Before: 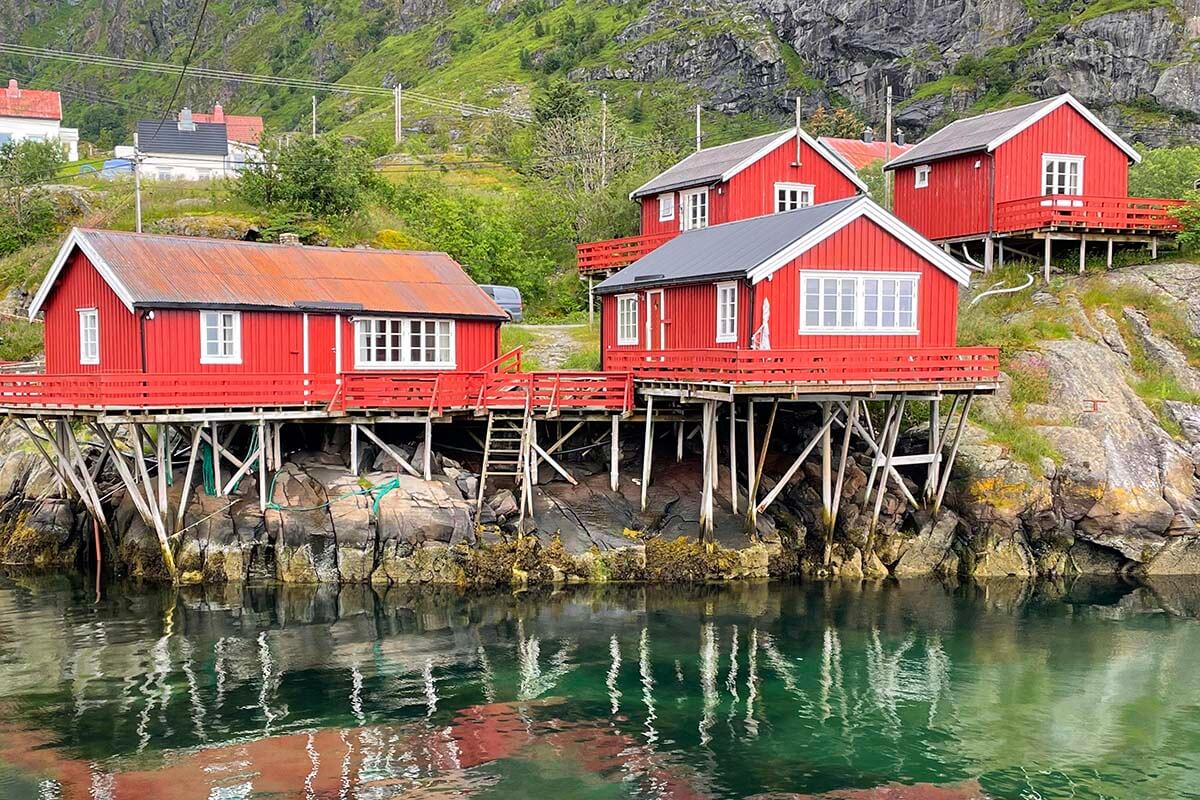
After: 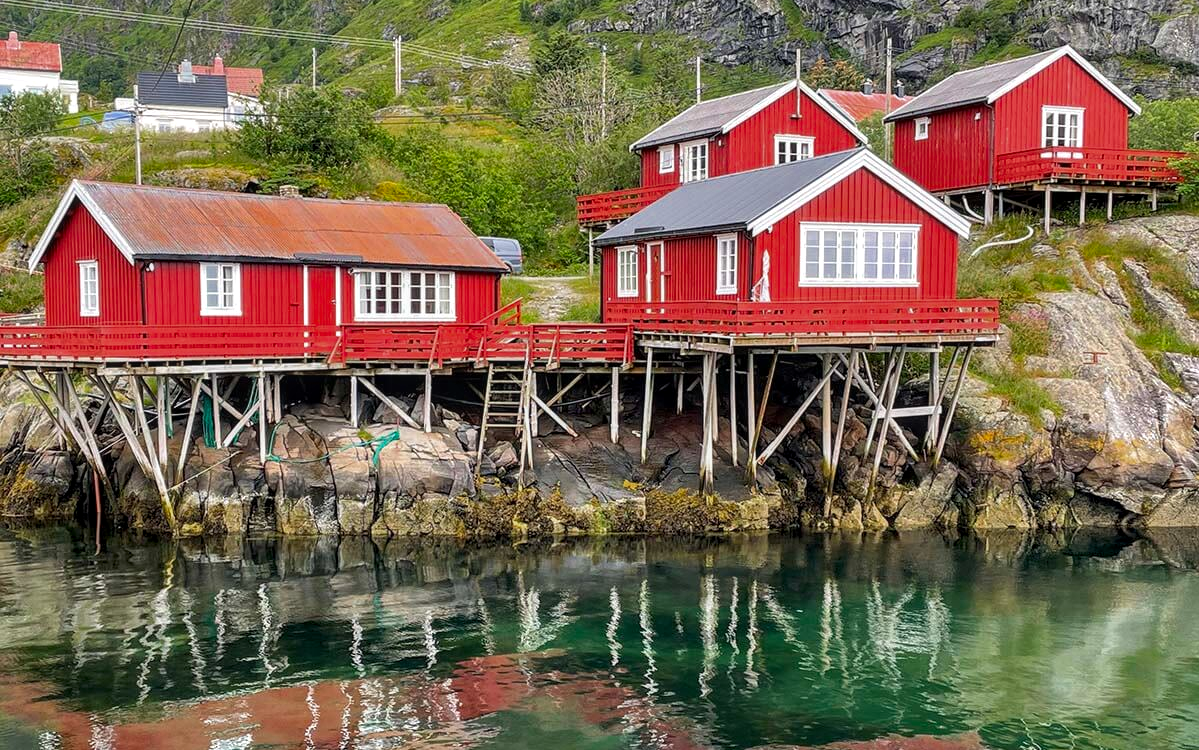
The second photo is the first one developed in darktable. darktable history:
crop and rotate: top 6.202%
local contrast: on, module defaults
color zones: curves: ch0 [(0, 0.425) (0.143, 0.422) (0.286, 0.42) (0.429, 0.419) (0.571, 0.419) (0.714, 0.42) (0.857, 0.422) (1, 0.425)]
shadows and highlights: shadows 21.03, highlights -81.19, soften with gaussian
